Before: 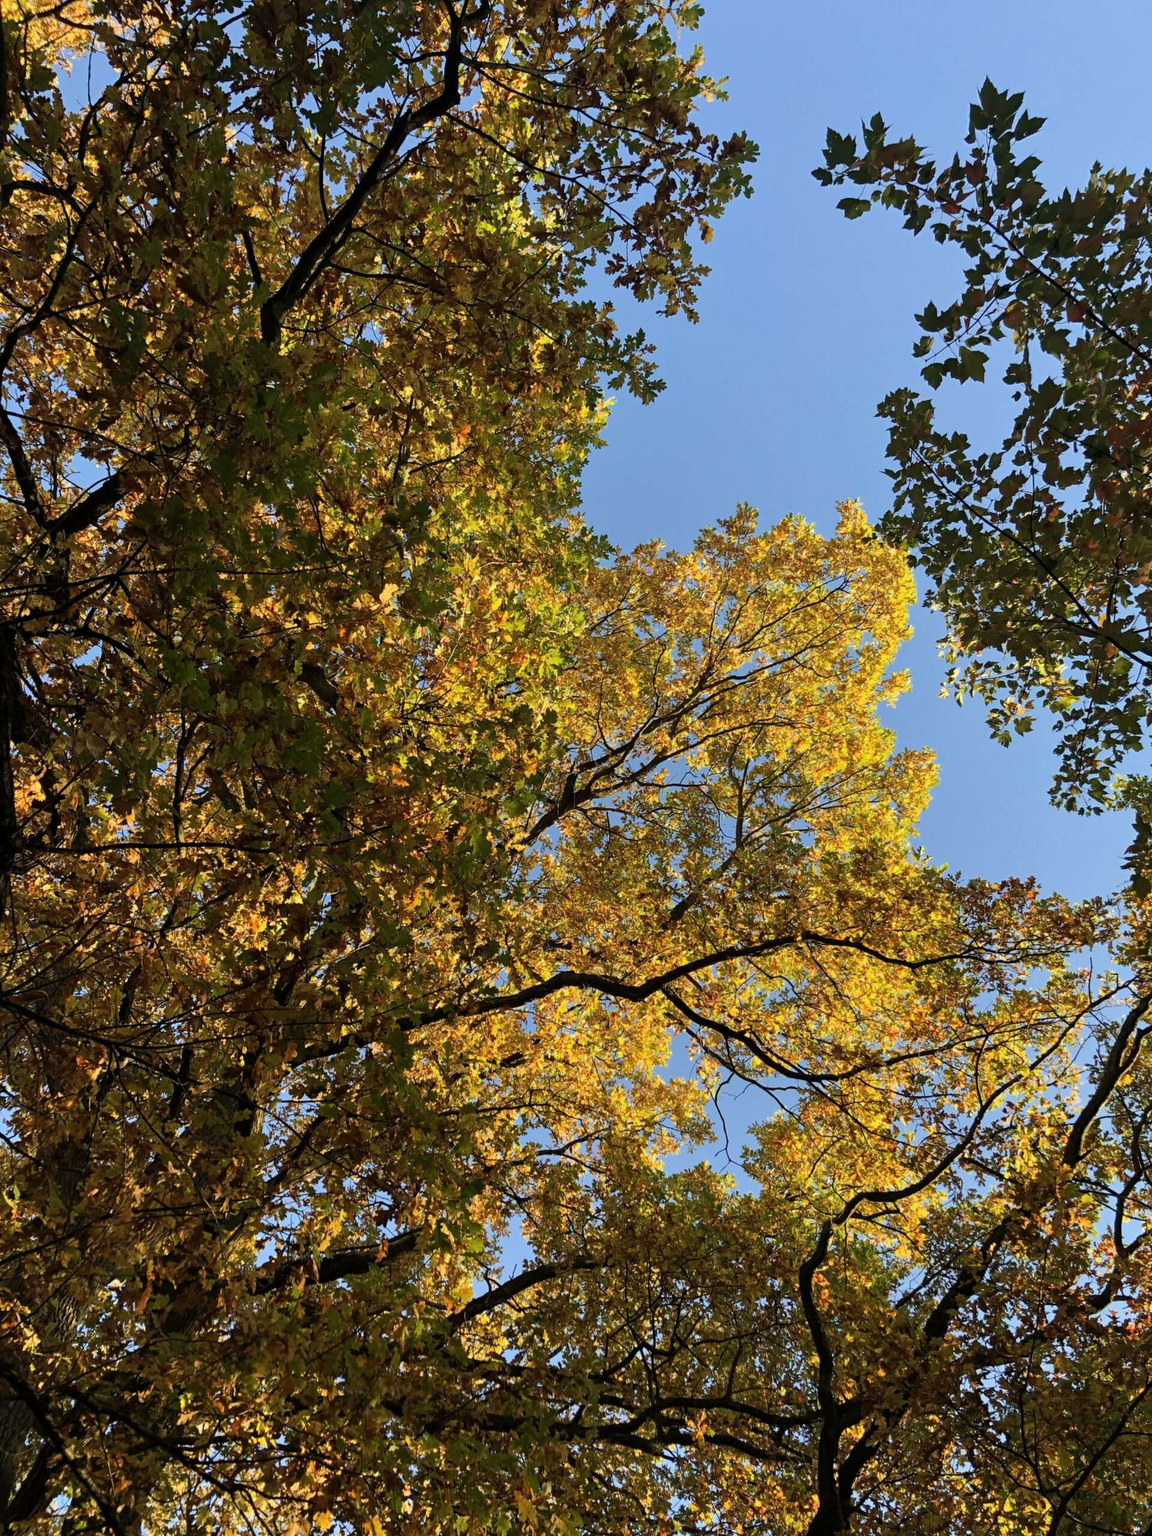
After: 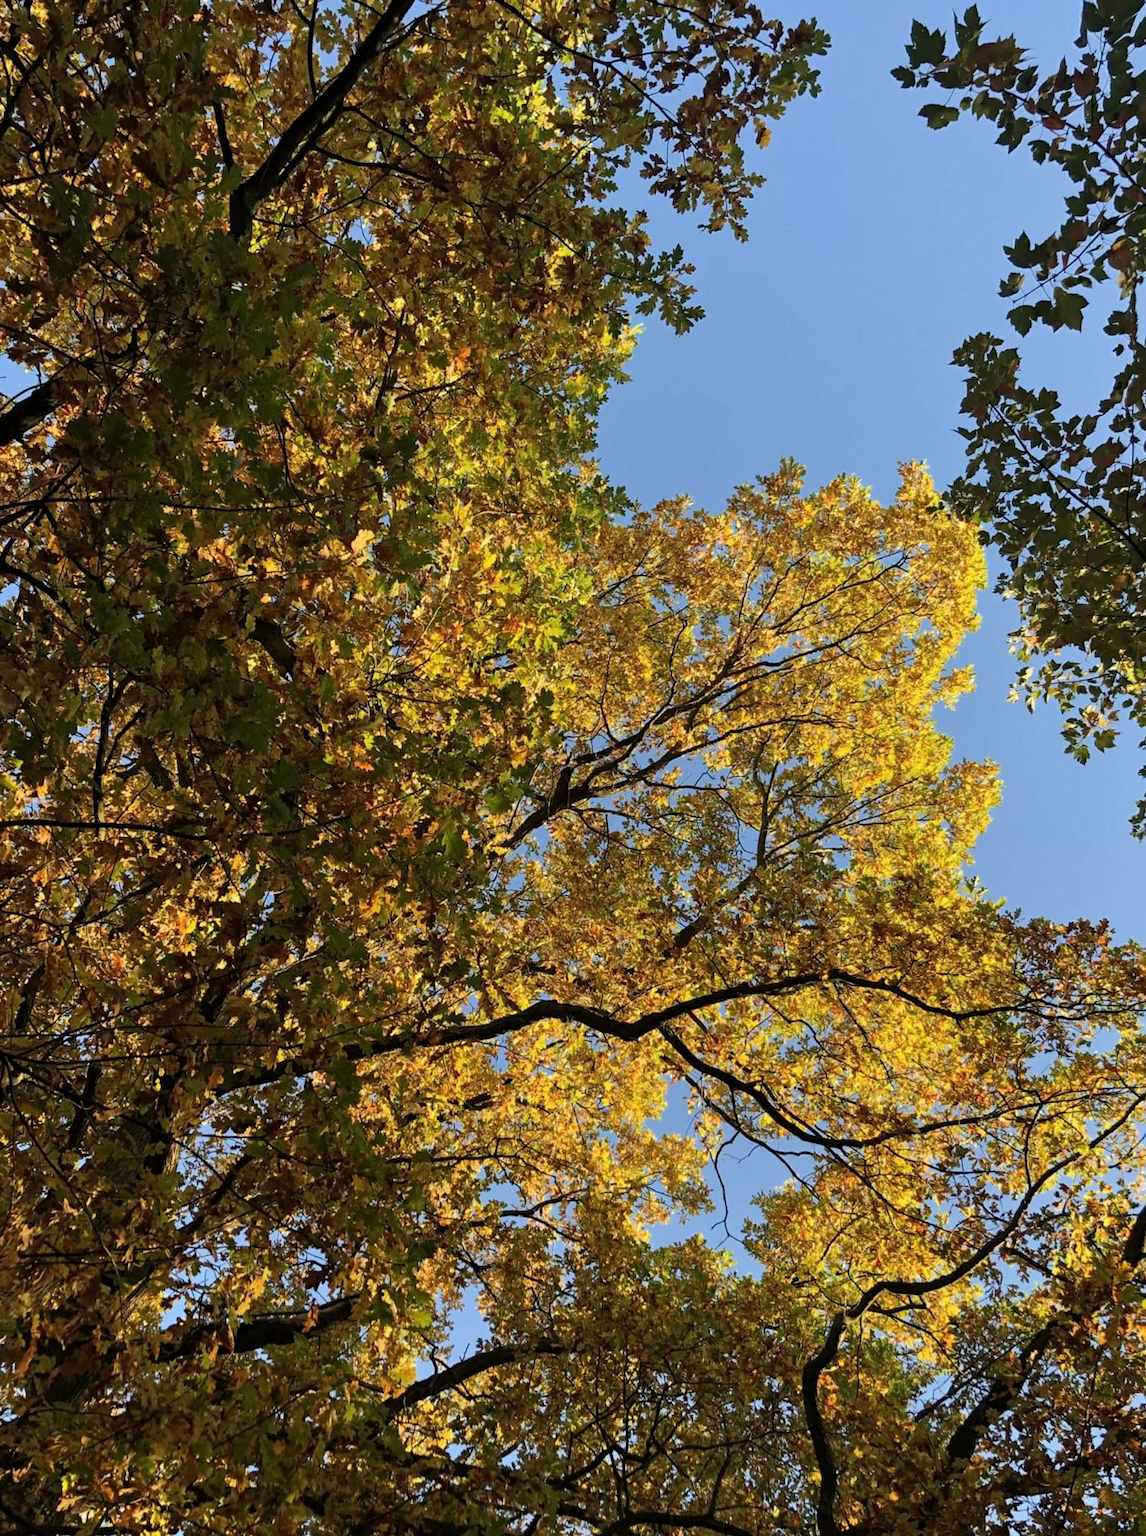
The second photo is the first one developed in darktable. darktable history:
crop and rotate: angle -3.23°, left 5.044%, top 5.212%, right 4.776%, bottom 4.2%
